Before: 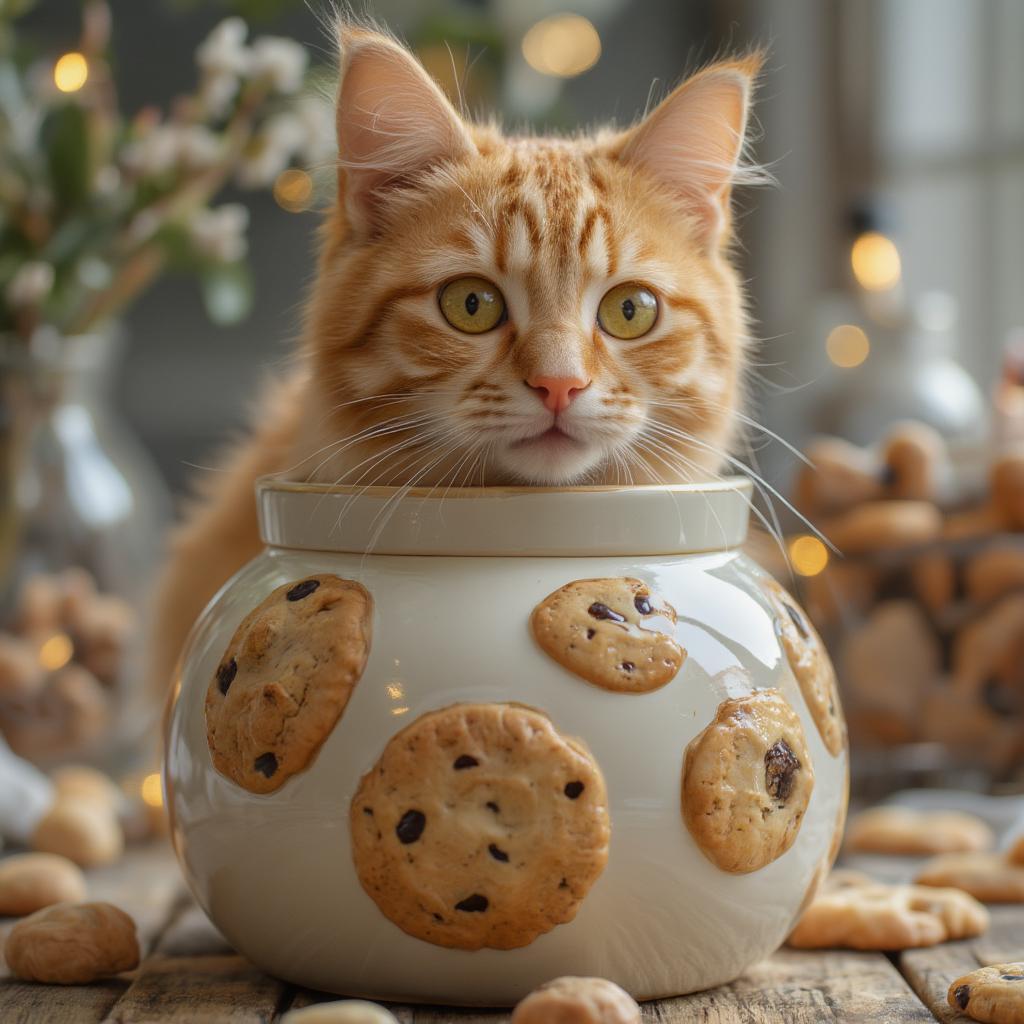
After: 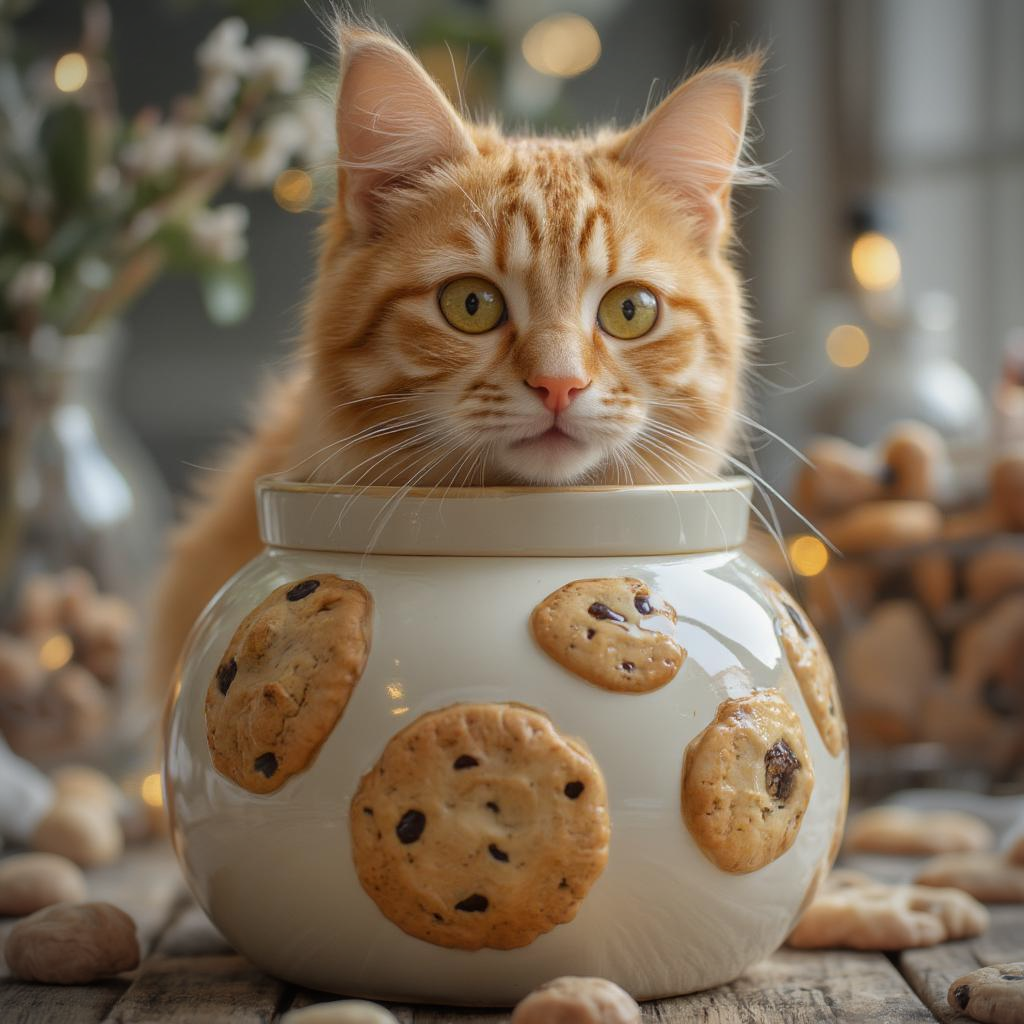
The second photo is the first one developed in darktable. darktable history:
vignetting: fall-off radius 60.29%, automatic ratio true
